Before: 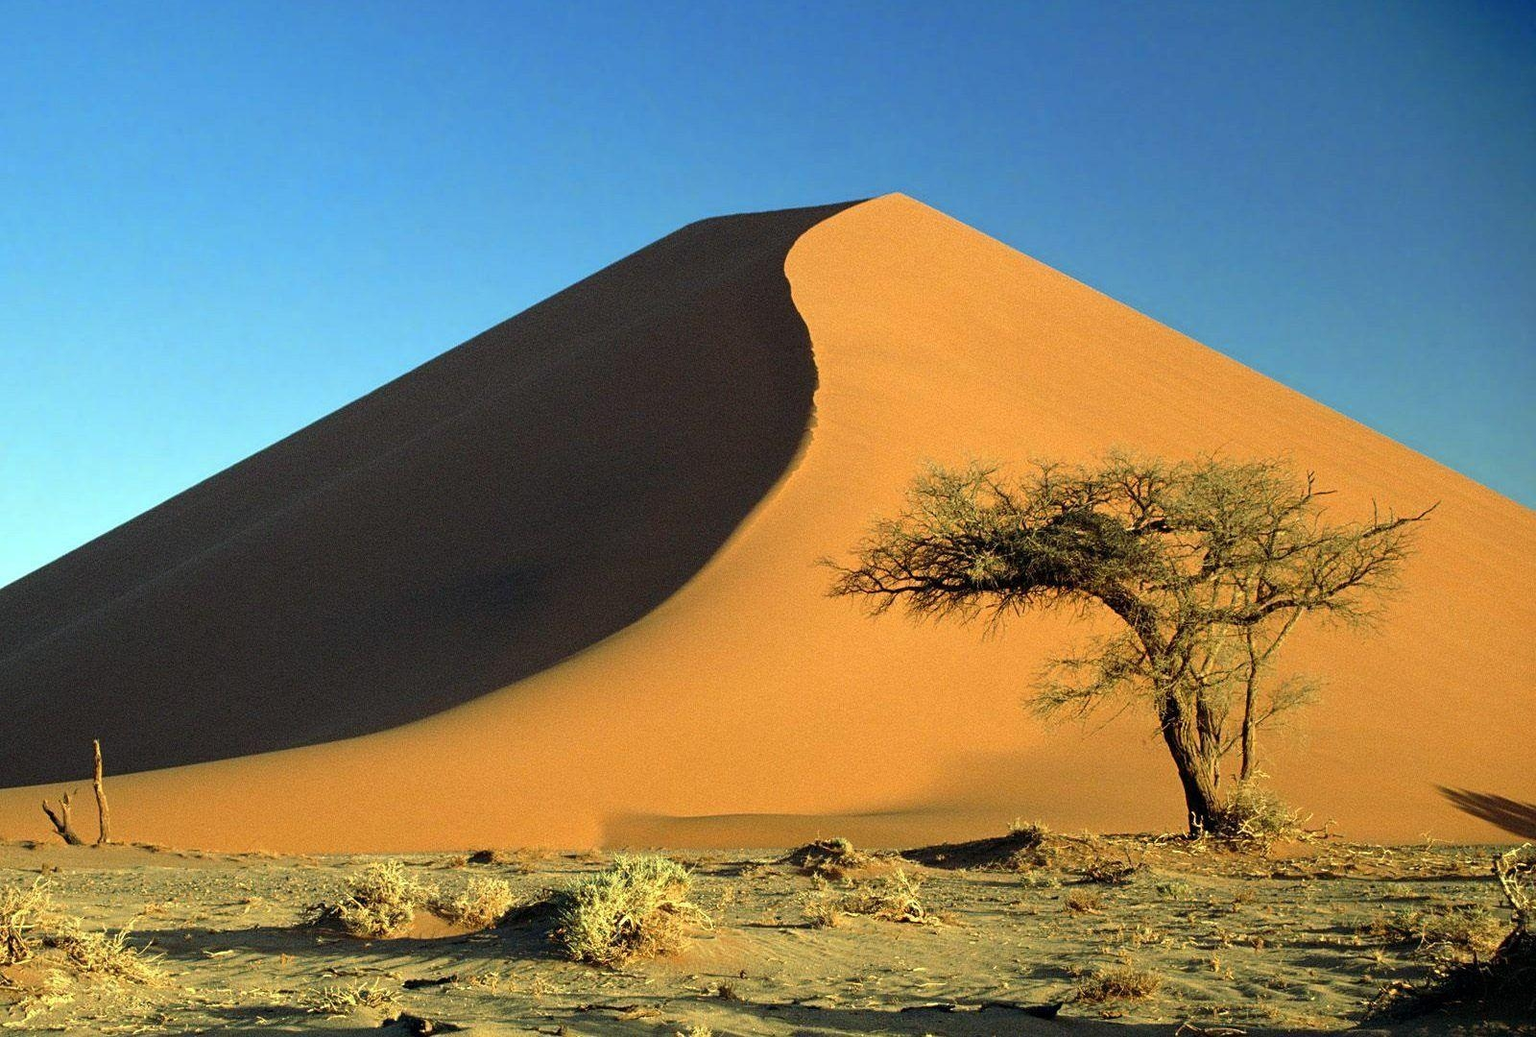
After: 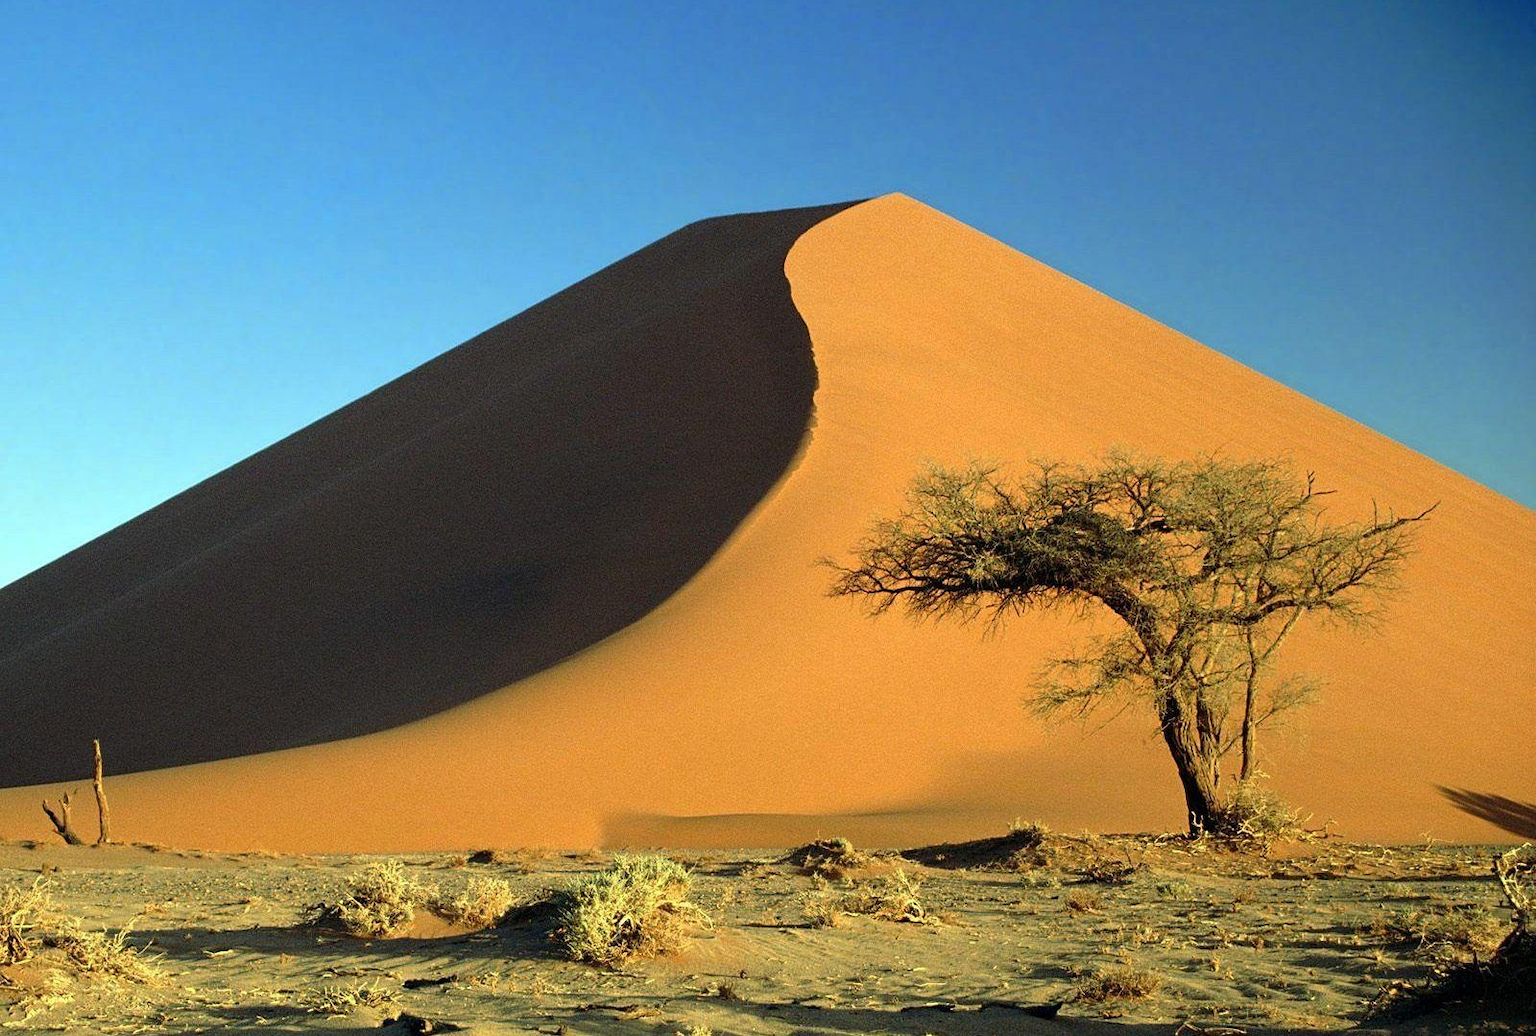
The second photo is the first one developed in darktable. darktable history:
color balance rgb: perceptual saturation grading › global saturation 0.557%
